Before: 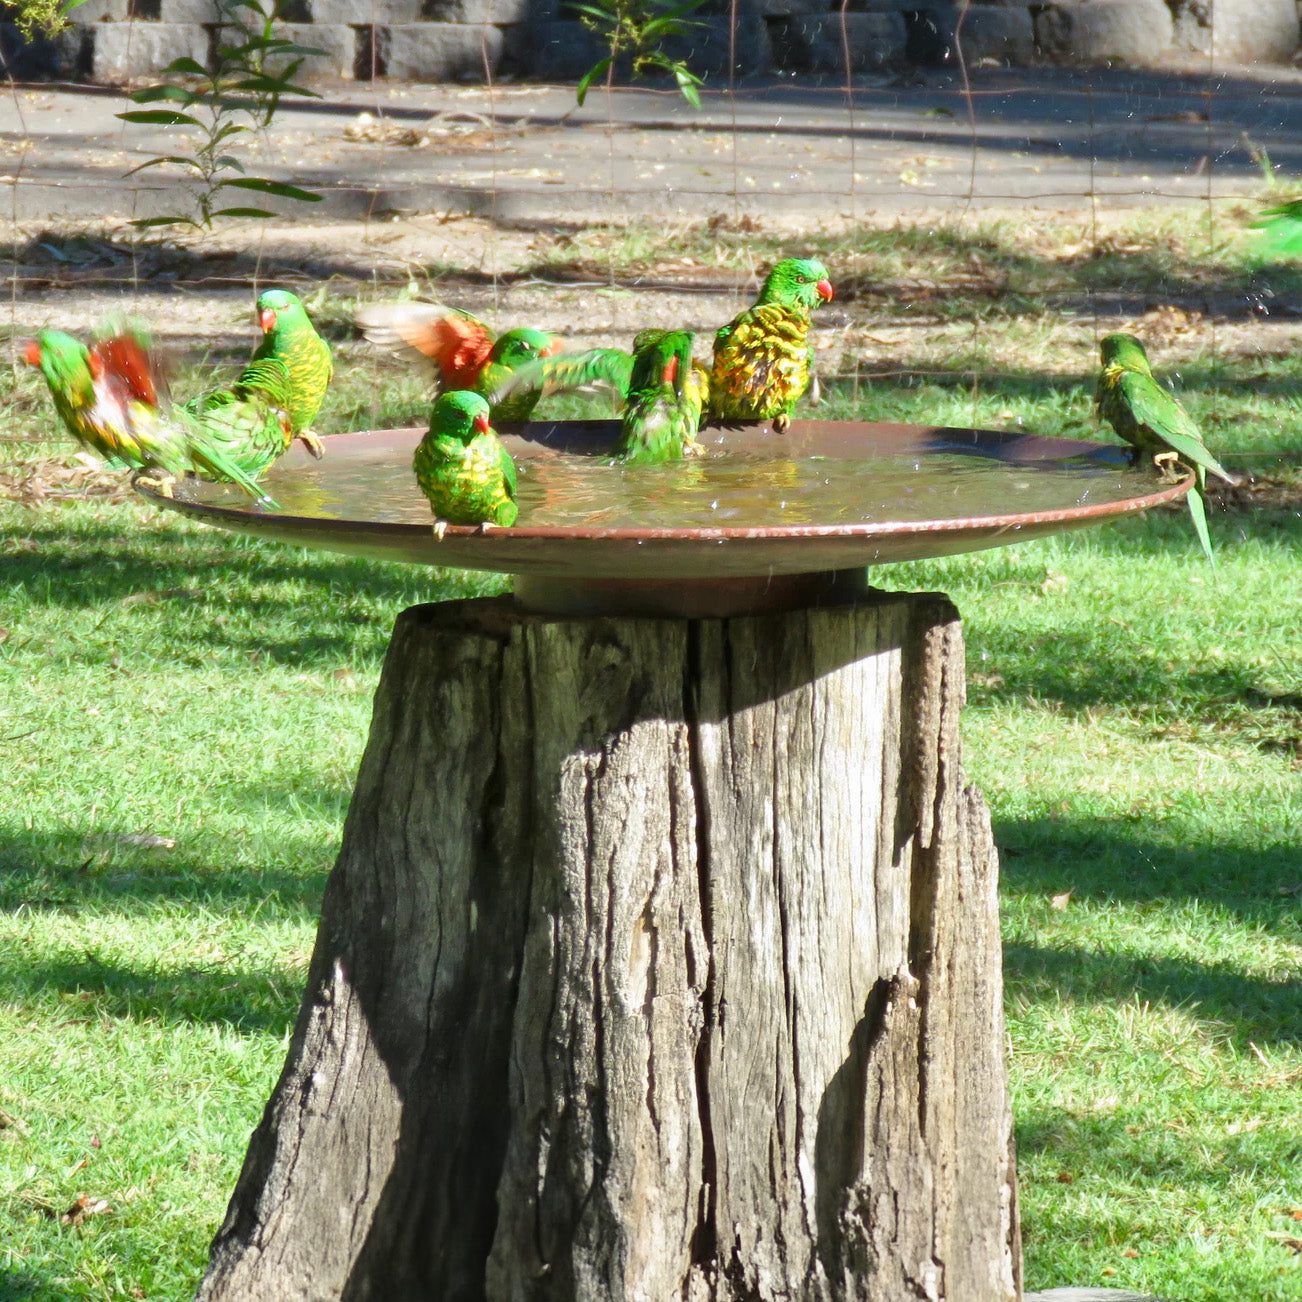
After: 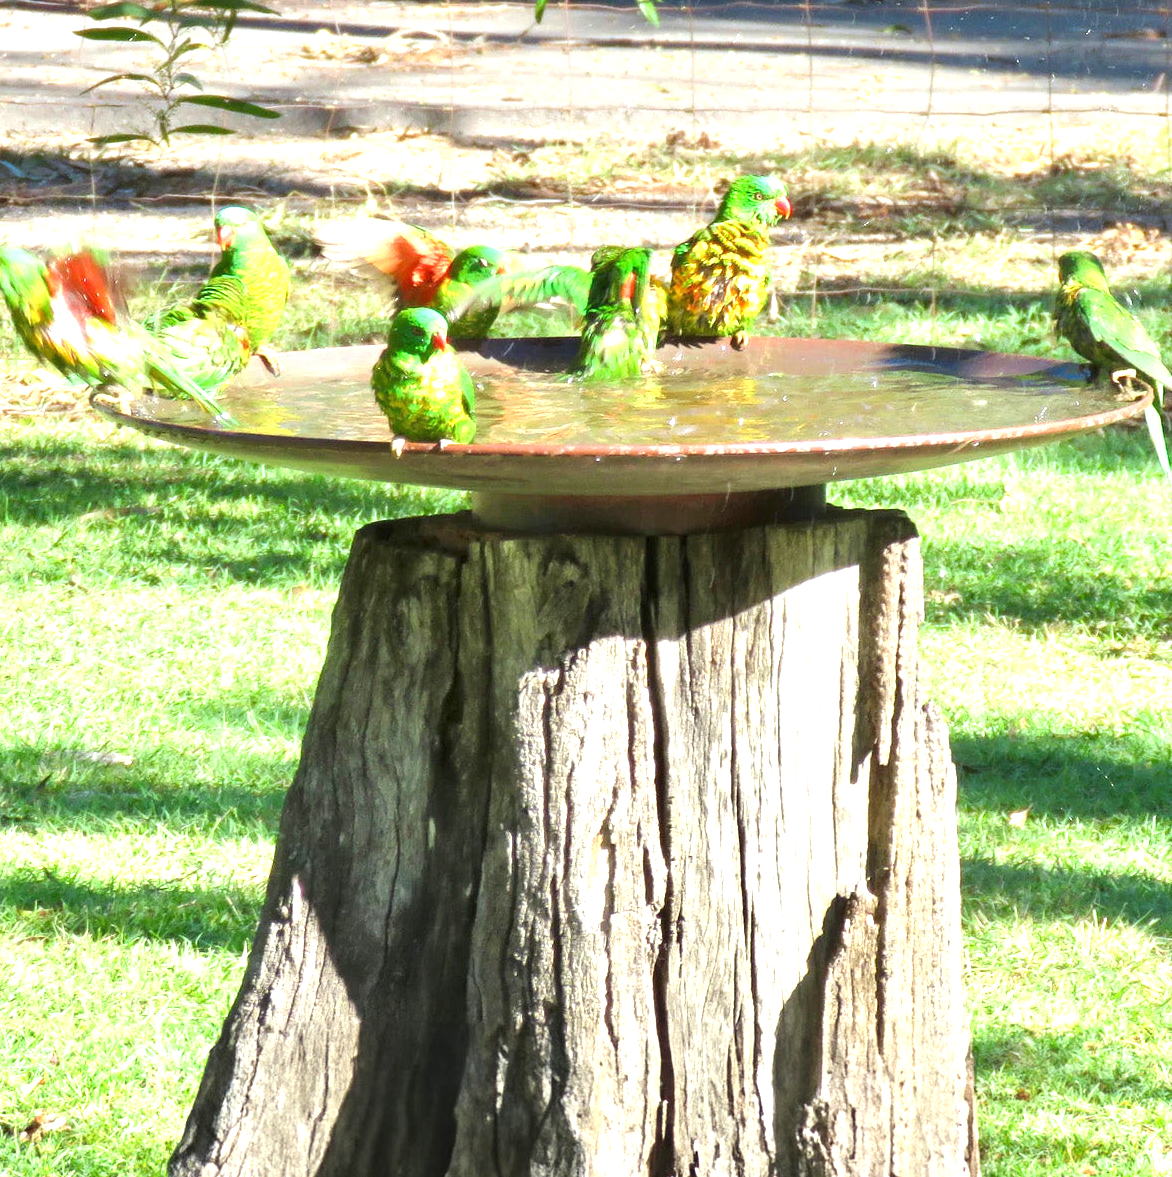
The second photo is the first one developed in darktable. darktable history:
exposure: exposure 1 EV, compensate exposure bias true, compensate highlight preservation false
crop: left 3.282%, top 6.404%, right 6.631%, bottom 3.184%
